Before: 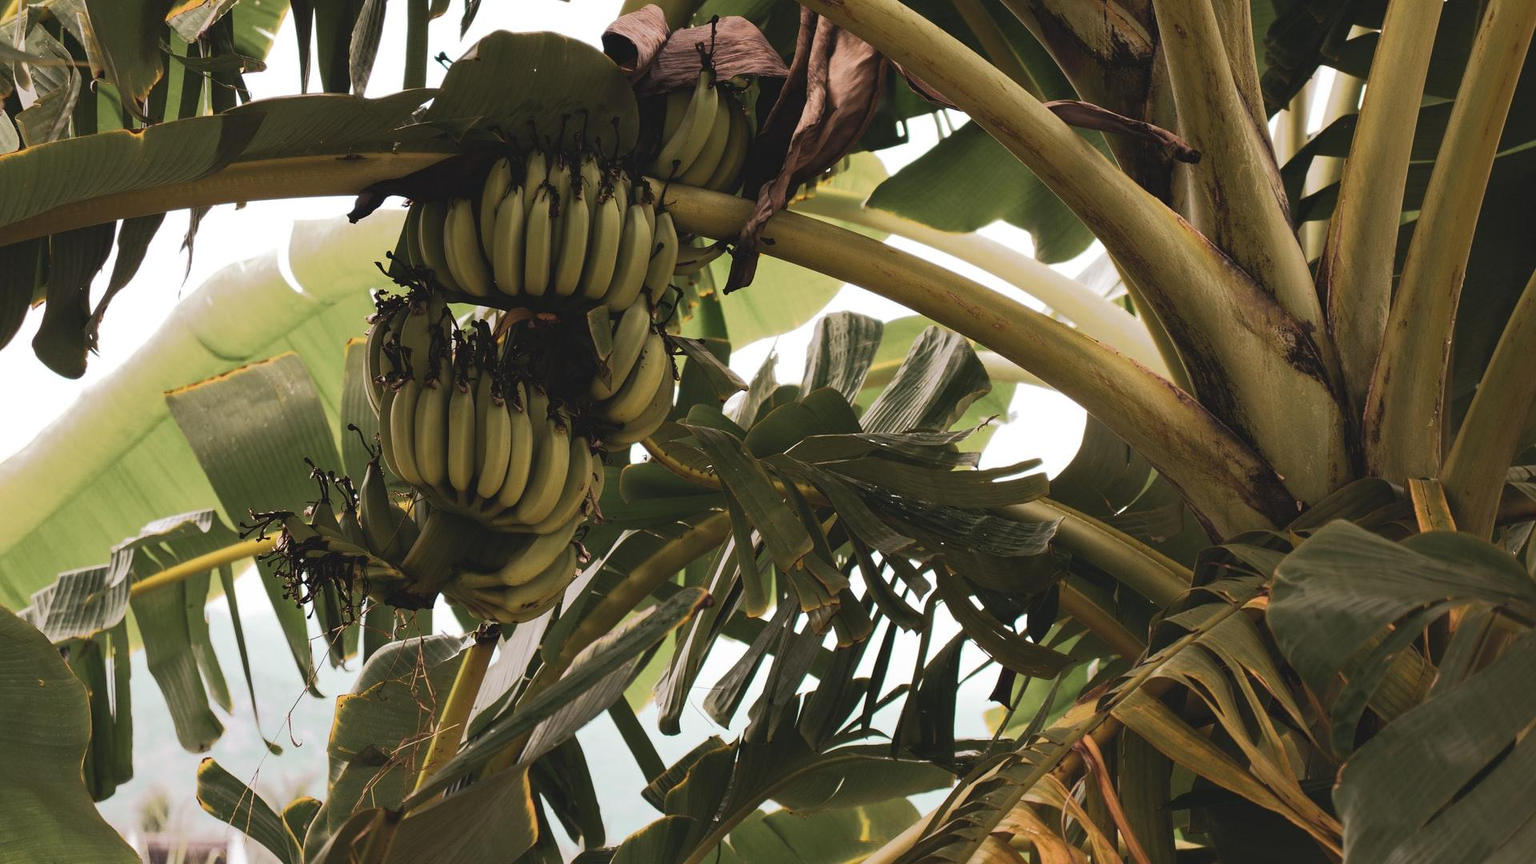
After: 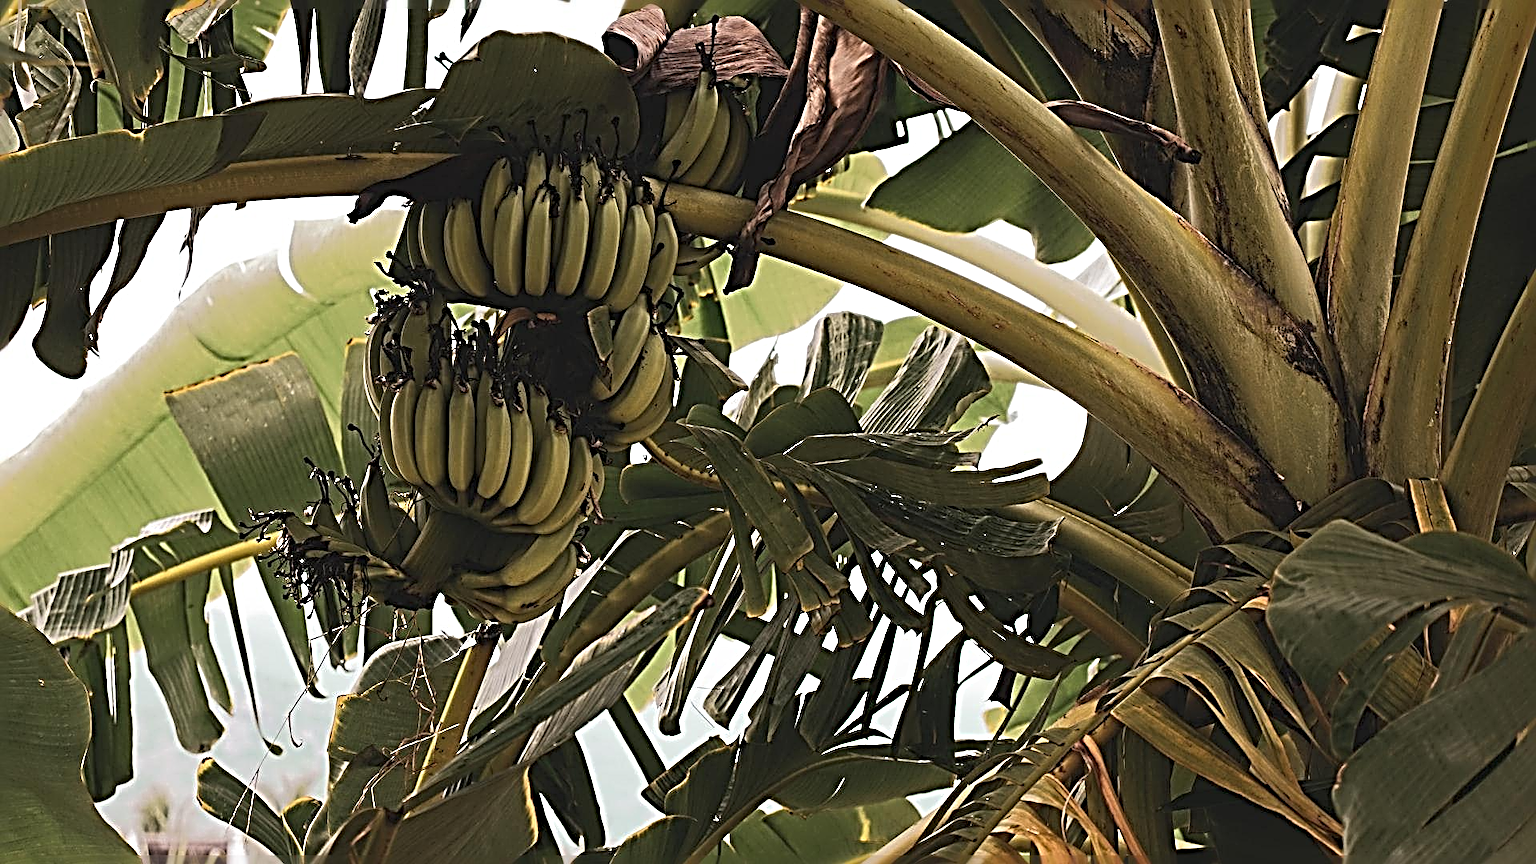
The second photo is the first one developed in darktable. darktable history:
tone equalizer: on, module defaults
sharpen: radius 4.001, amount 2
